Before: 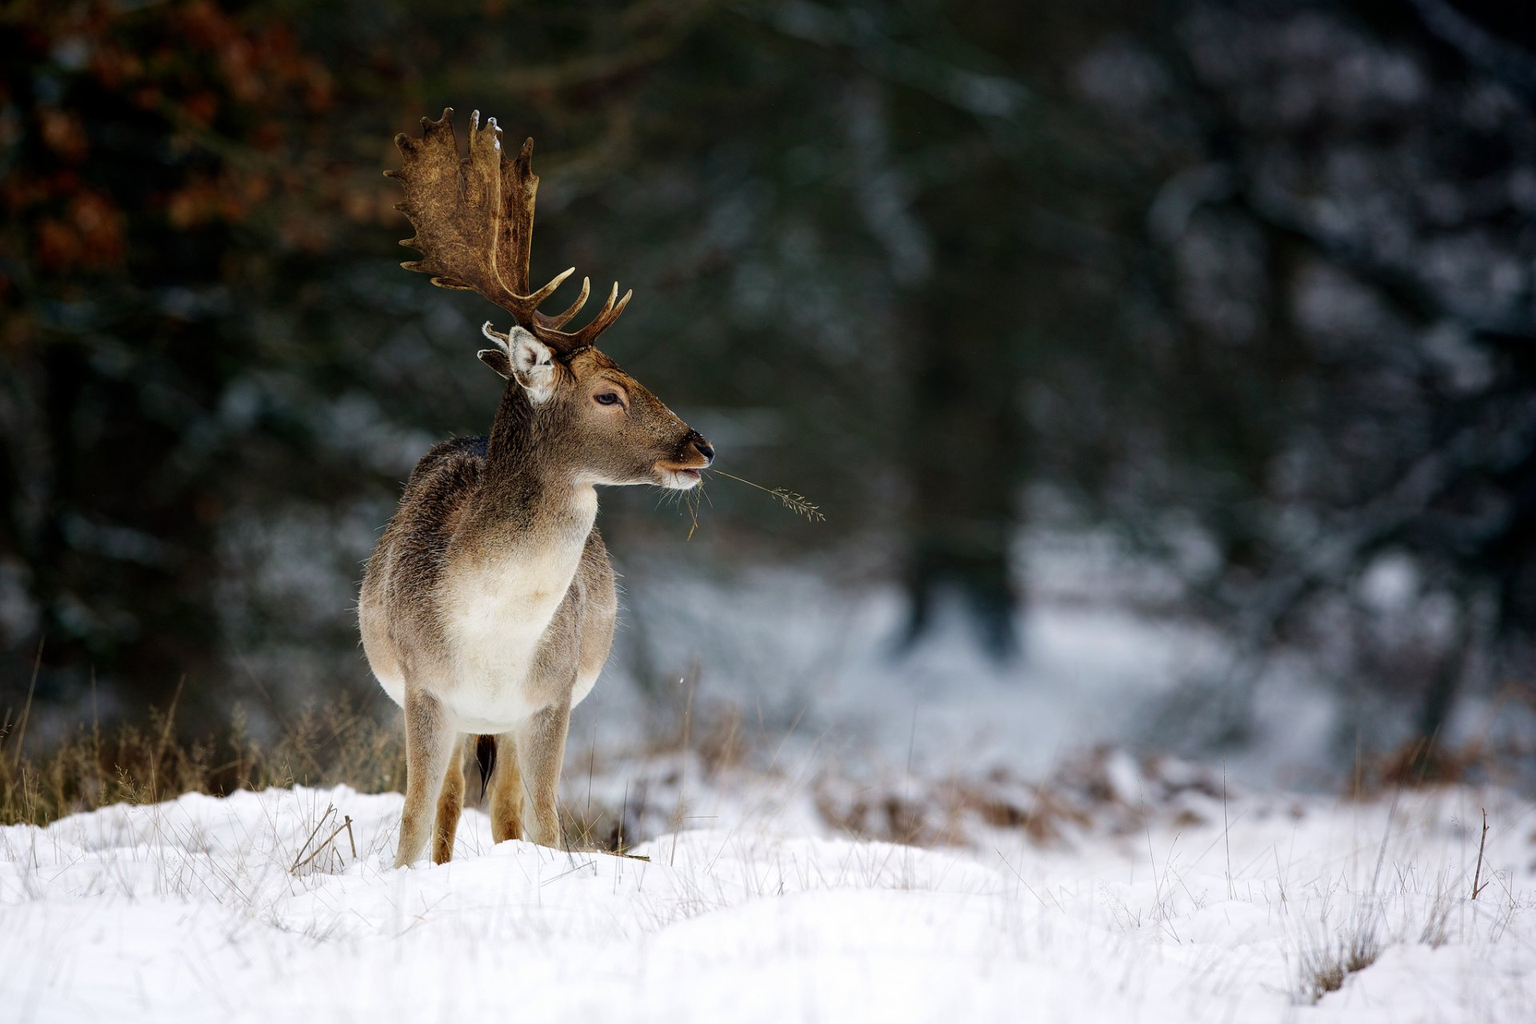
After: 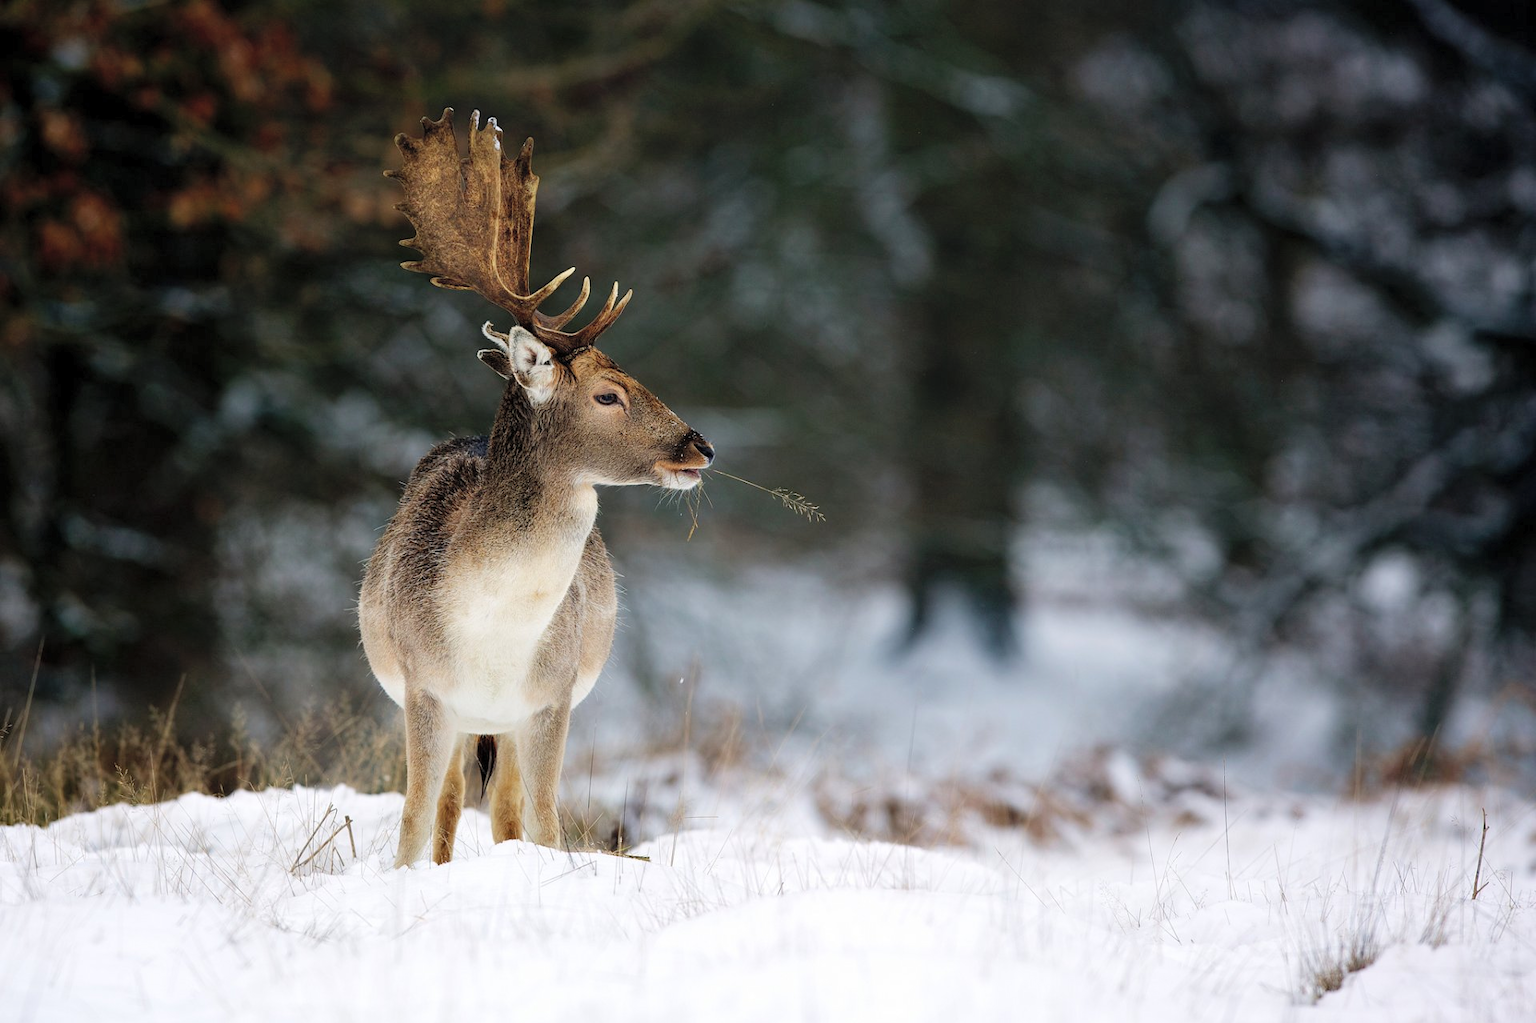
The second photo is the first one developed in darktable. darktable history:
crop: bottom 0.074%
contrast brightness saturation: brightness 0.142
